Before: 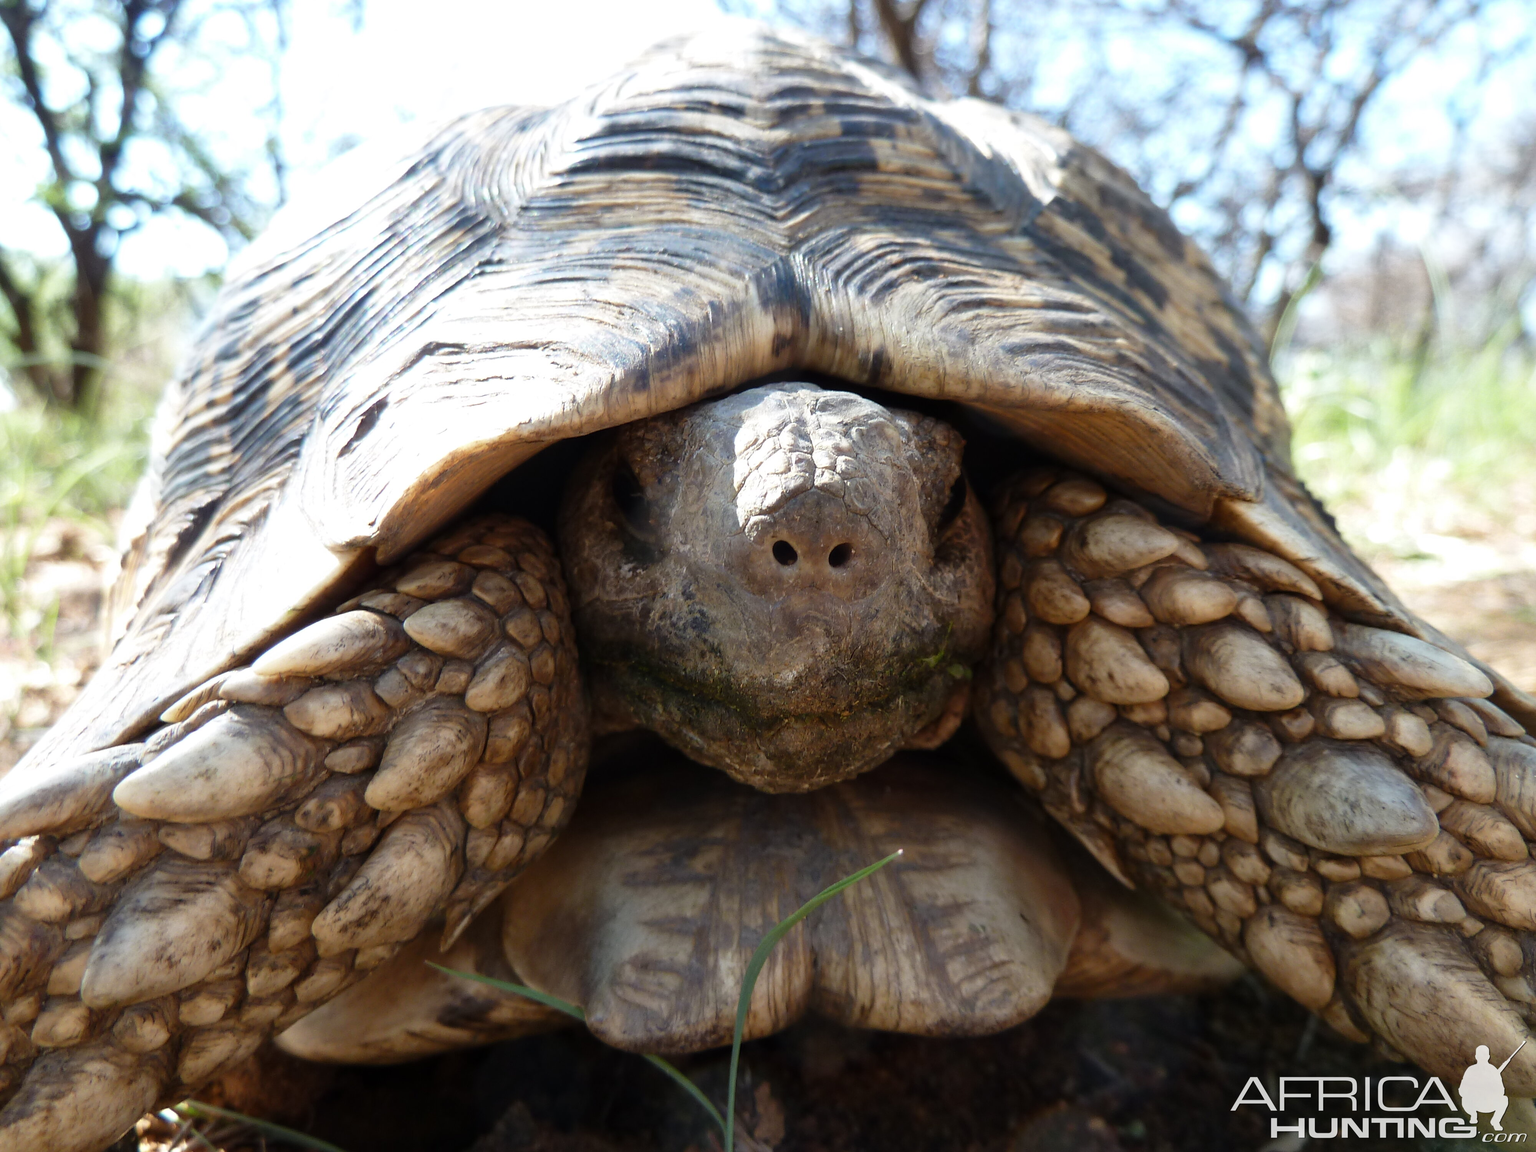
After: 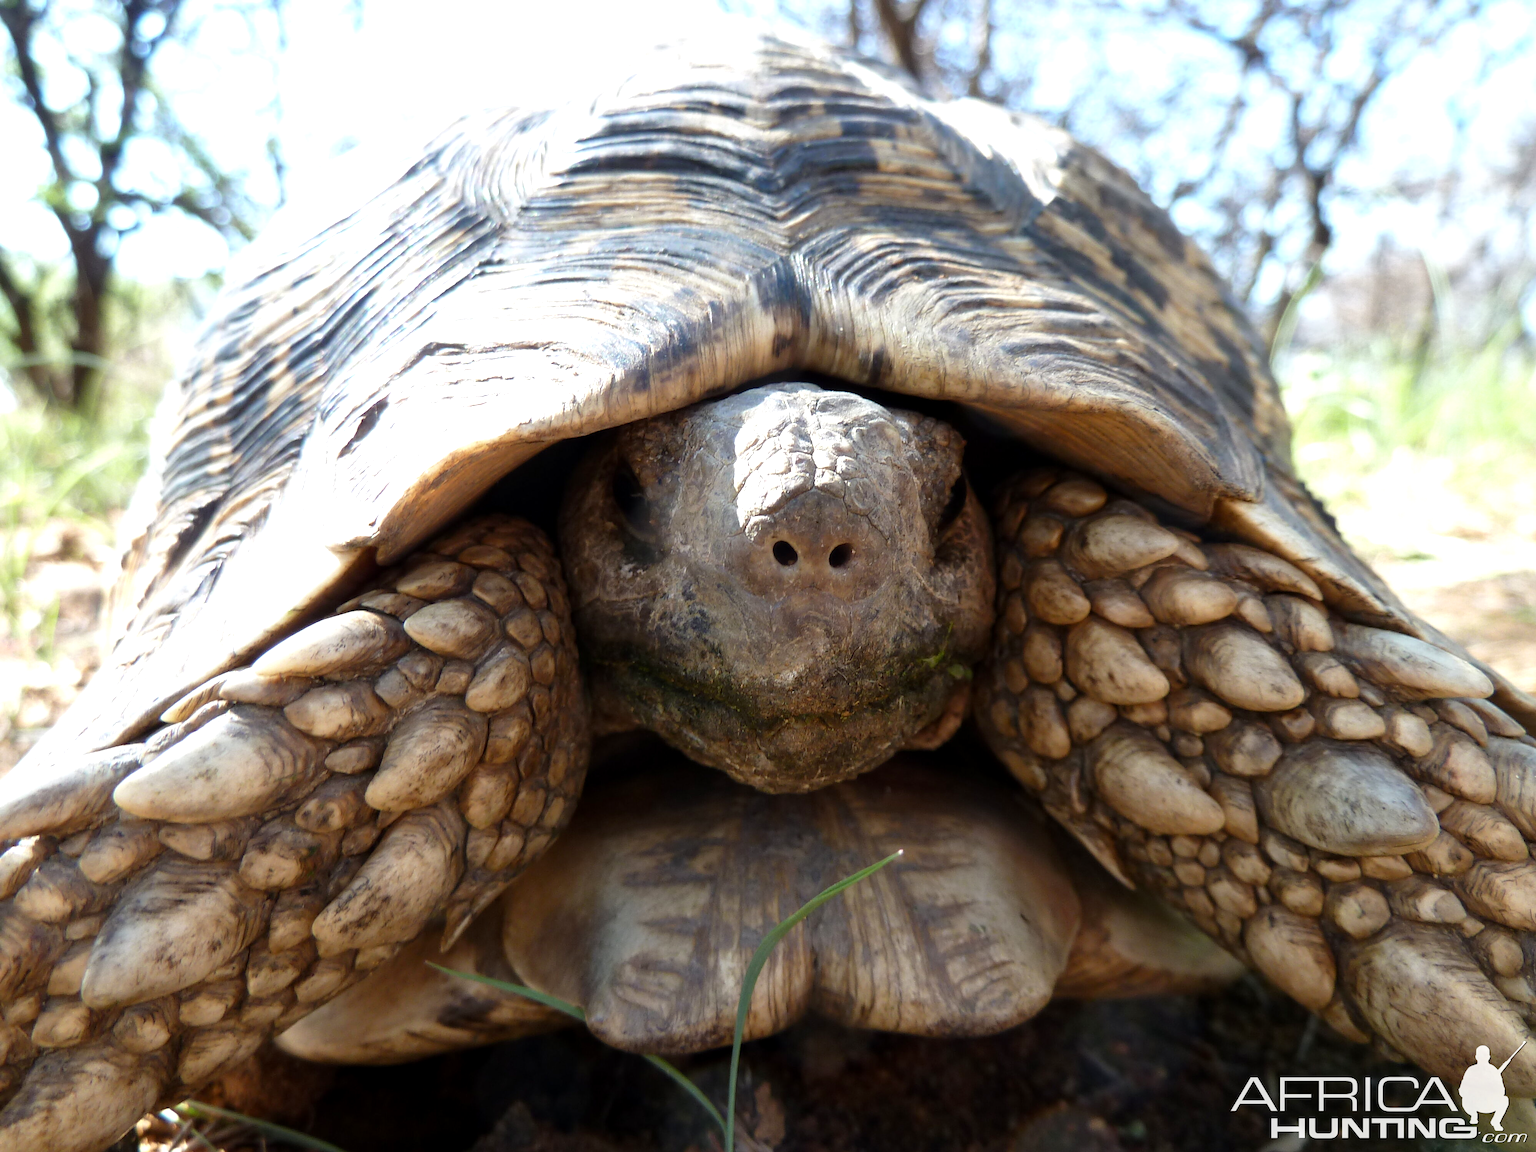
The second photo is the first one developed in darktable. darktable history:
exposure: black level correction 0.002, exposure 0.298 EV, compensate exposure bias true, compensate highlight preservation false
